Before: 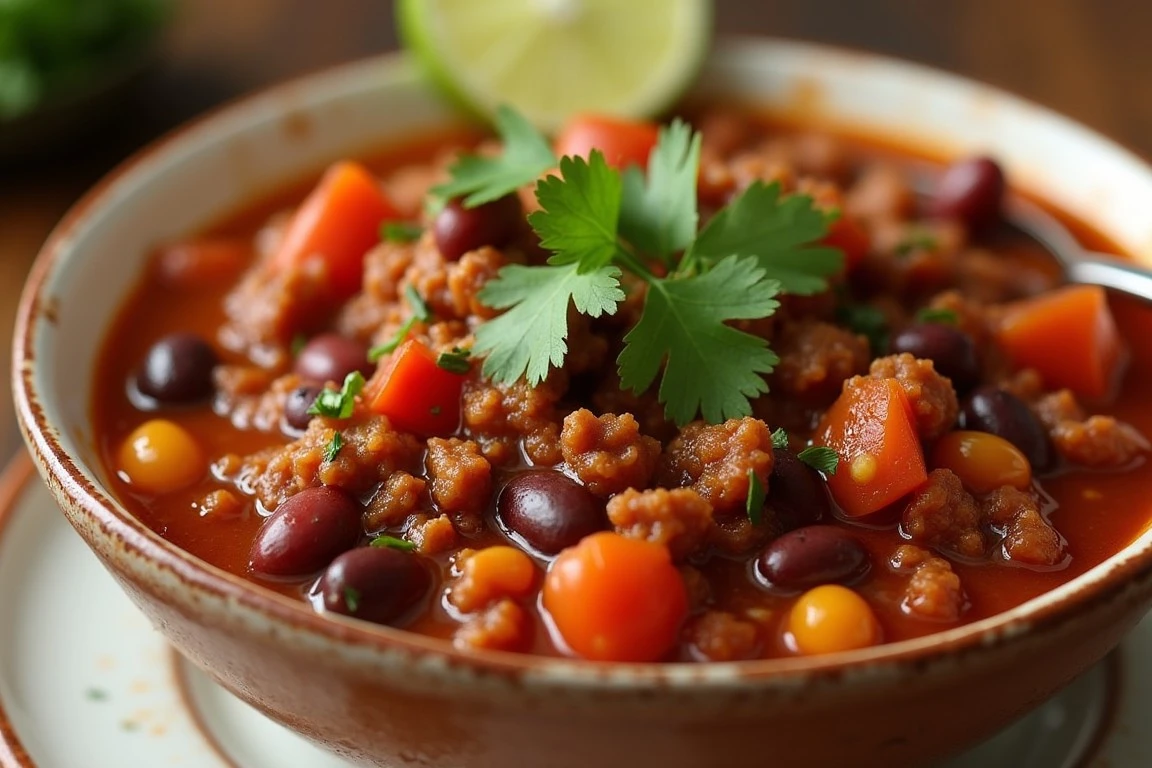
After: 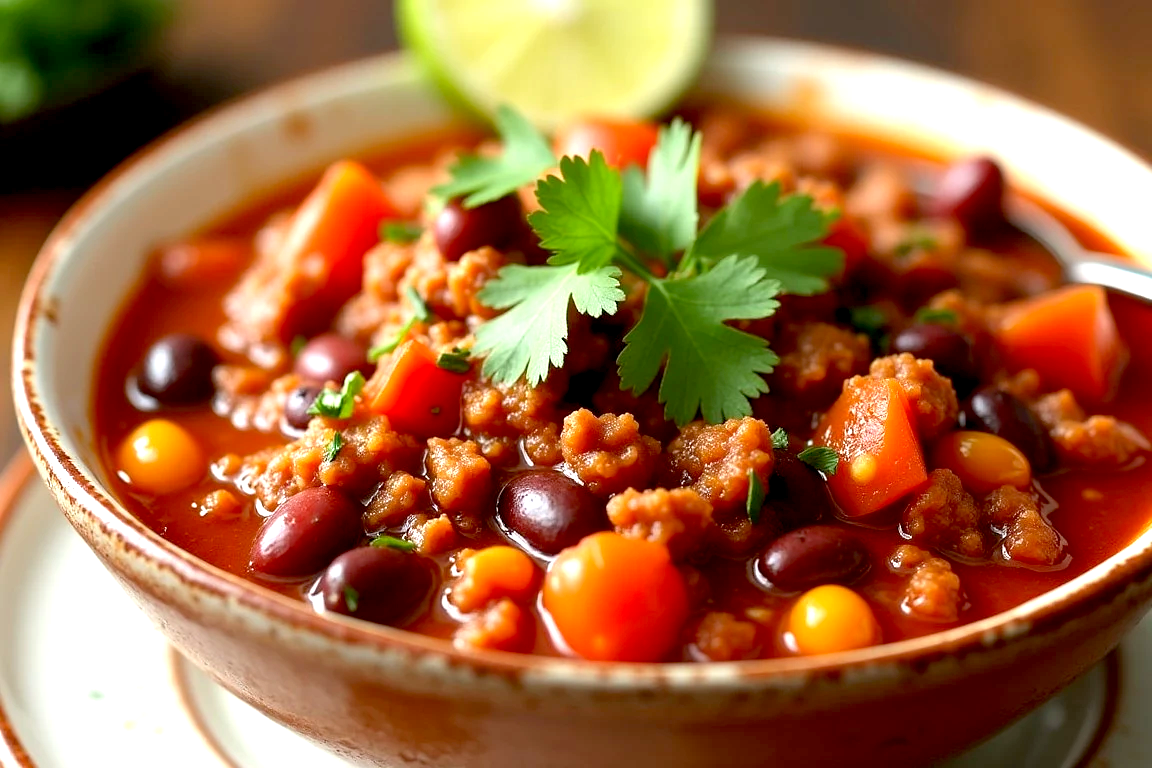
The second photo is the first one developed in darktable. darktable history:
exposure: black level correction 0.008, exposure 0.972 EV, compensate exposure bias true, compensate highlight preservation false
